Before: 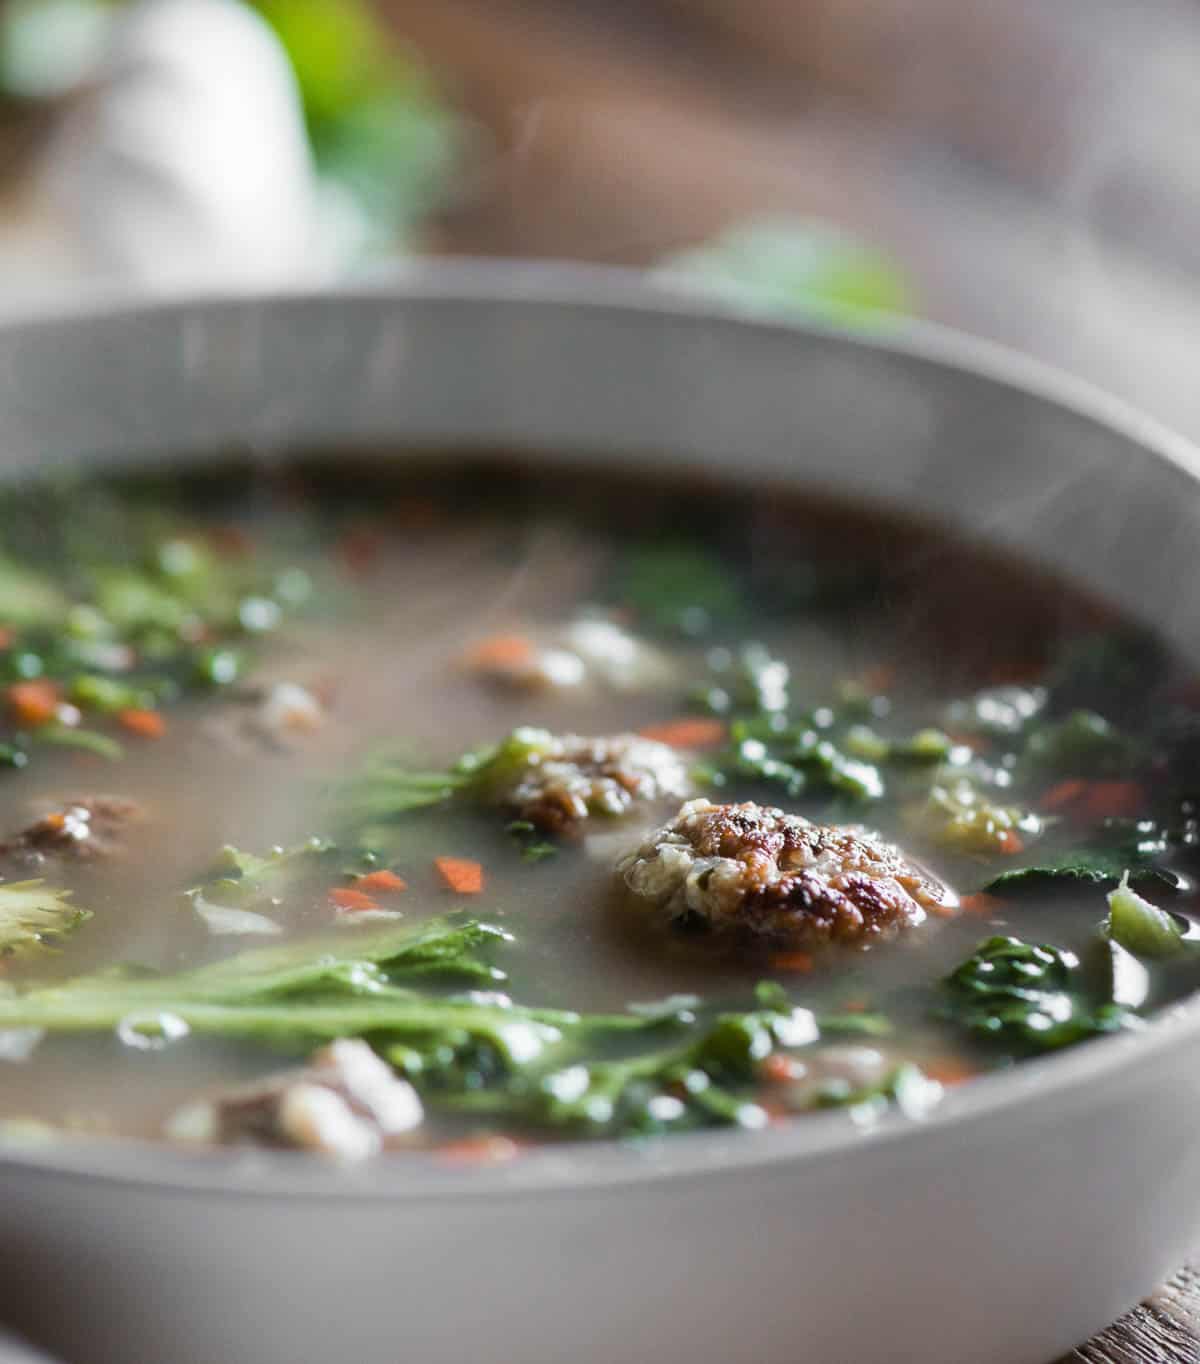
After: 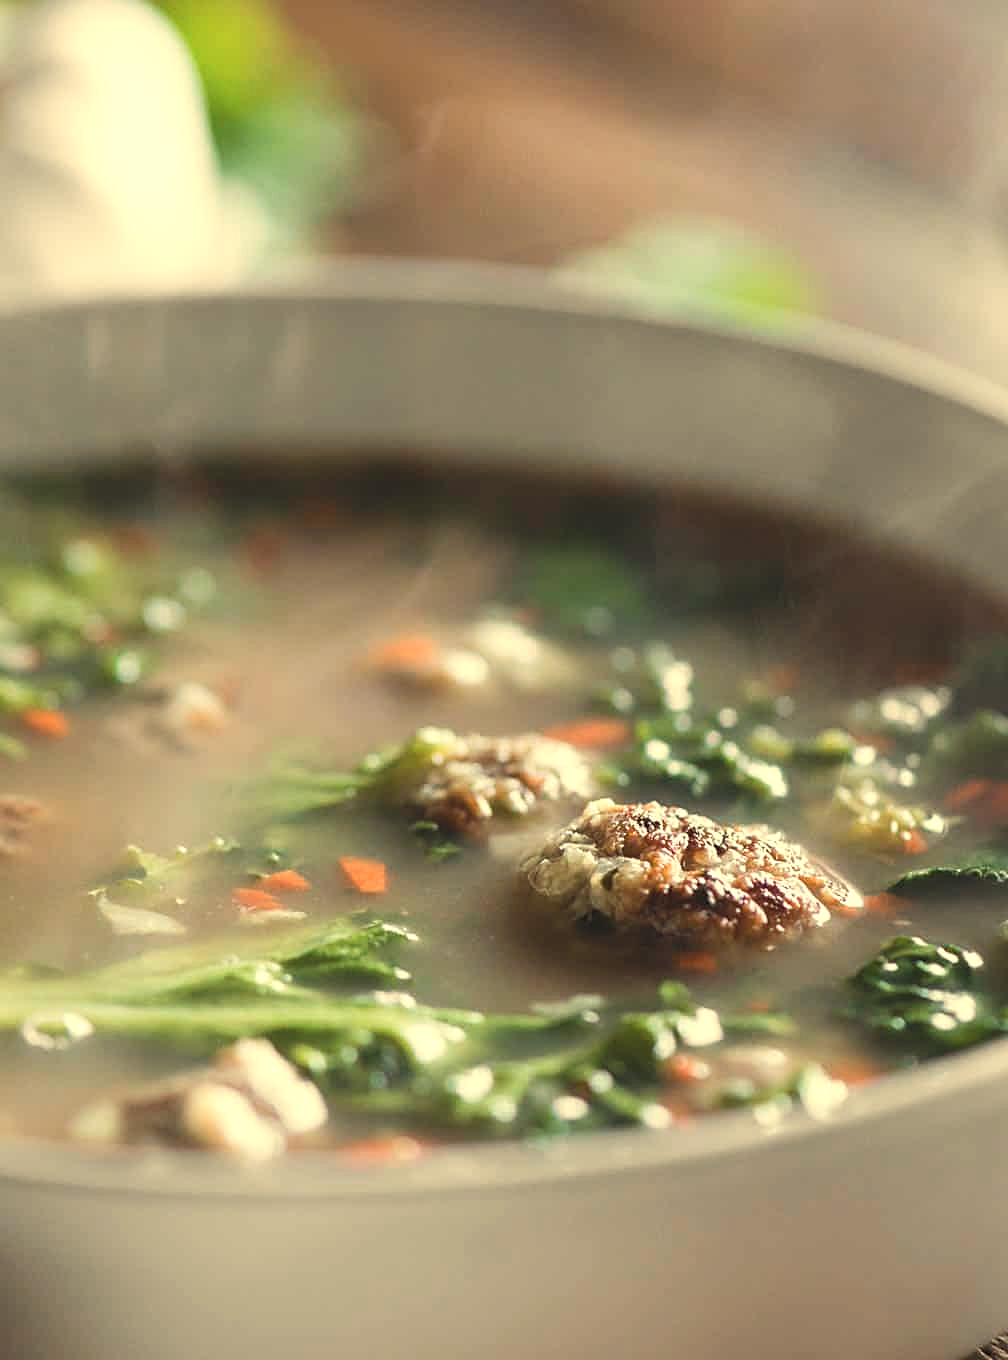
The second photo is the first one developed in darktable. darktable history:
white balance: red 1.138, green 0.996, blue 0.812
exposure: exposure 0.2 EV, compensate highlight preservation false
sharpen: on, module defaults
crop: left 8.026%, right 7.374%
color correction: highlights a* -4.73, highlights b* 5.06, saturation 0.97
color balance: lift [1.007, 1, 1, 1], gamma [1.097, 1, 1, 1]
